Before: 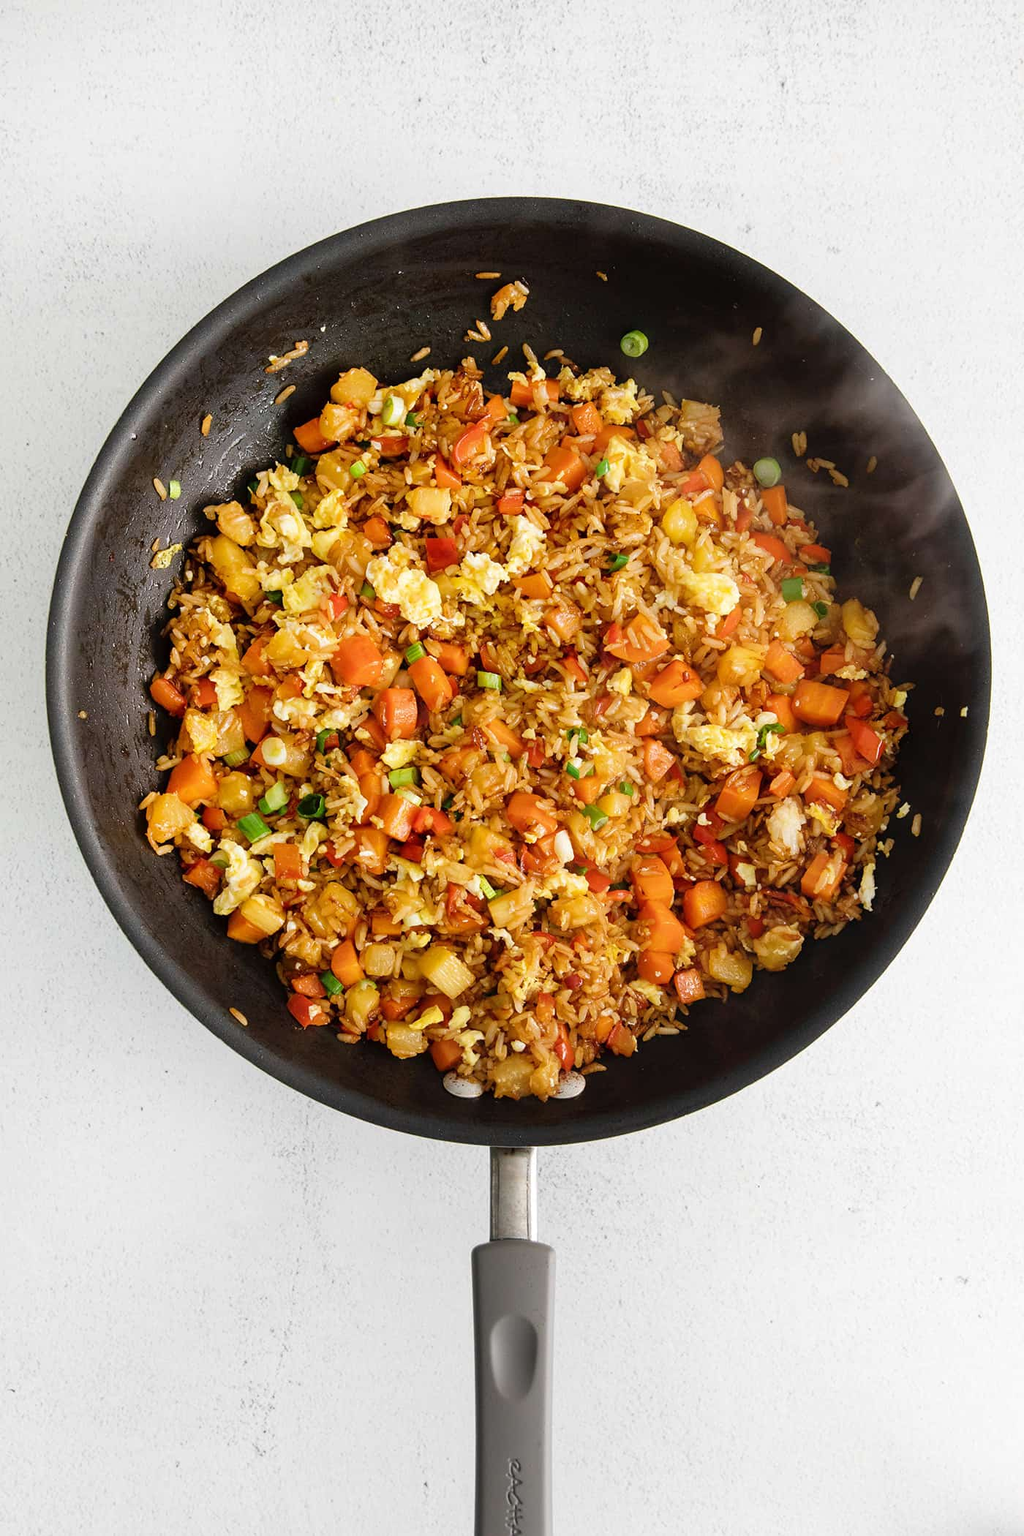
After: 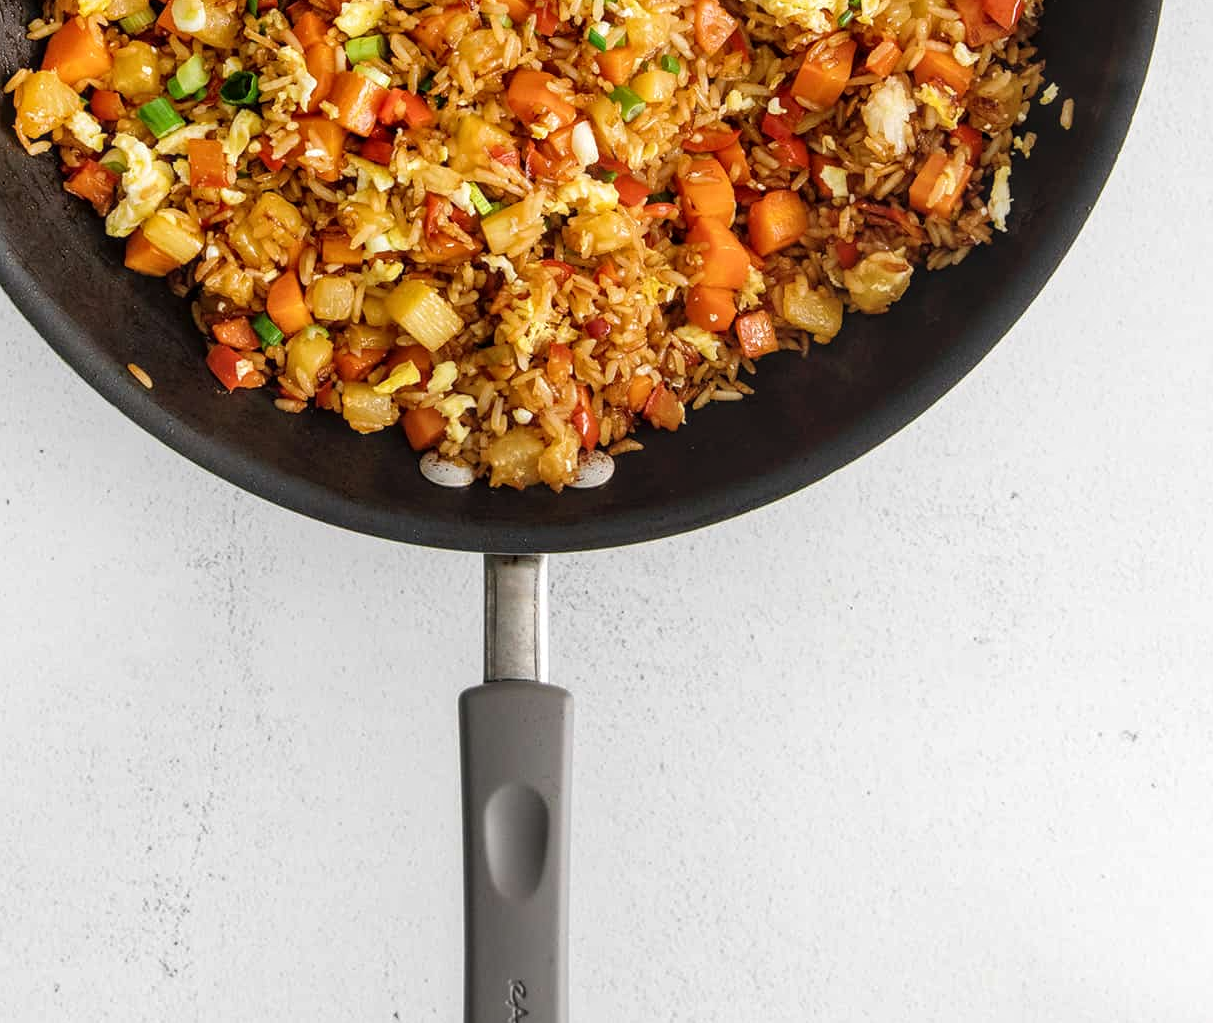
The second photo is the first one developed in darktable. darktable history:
local contrast: on, module defaults
crop and rotate: left 13.318%, top 48.308%, bottom 2.933%
